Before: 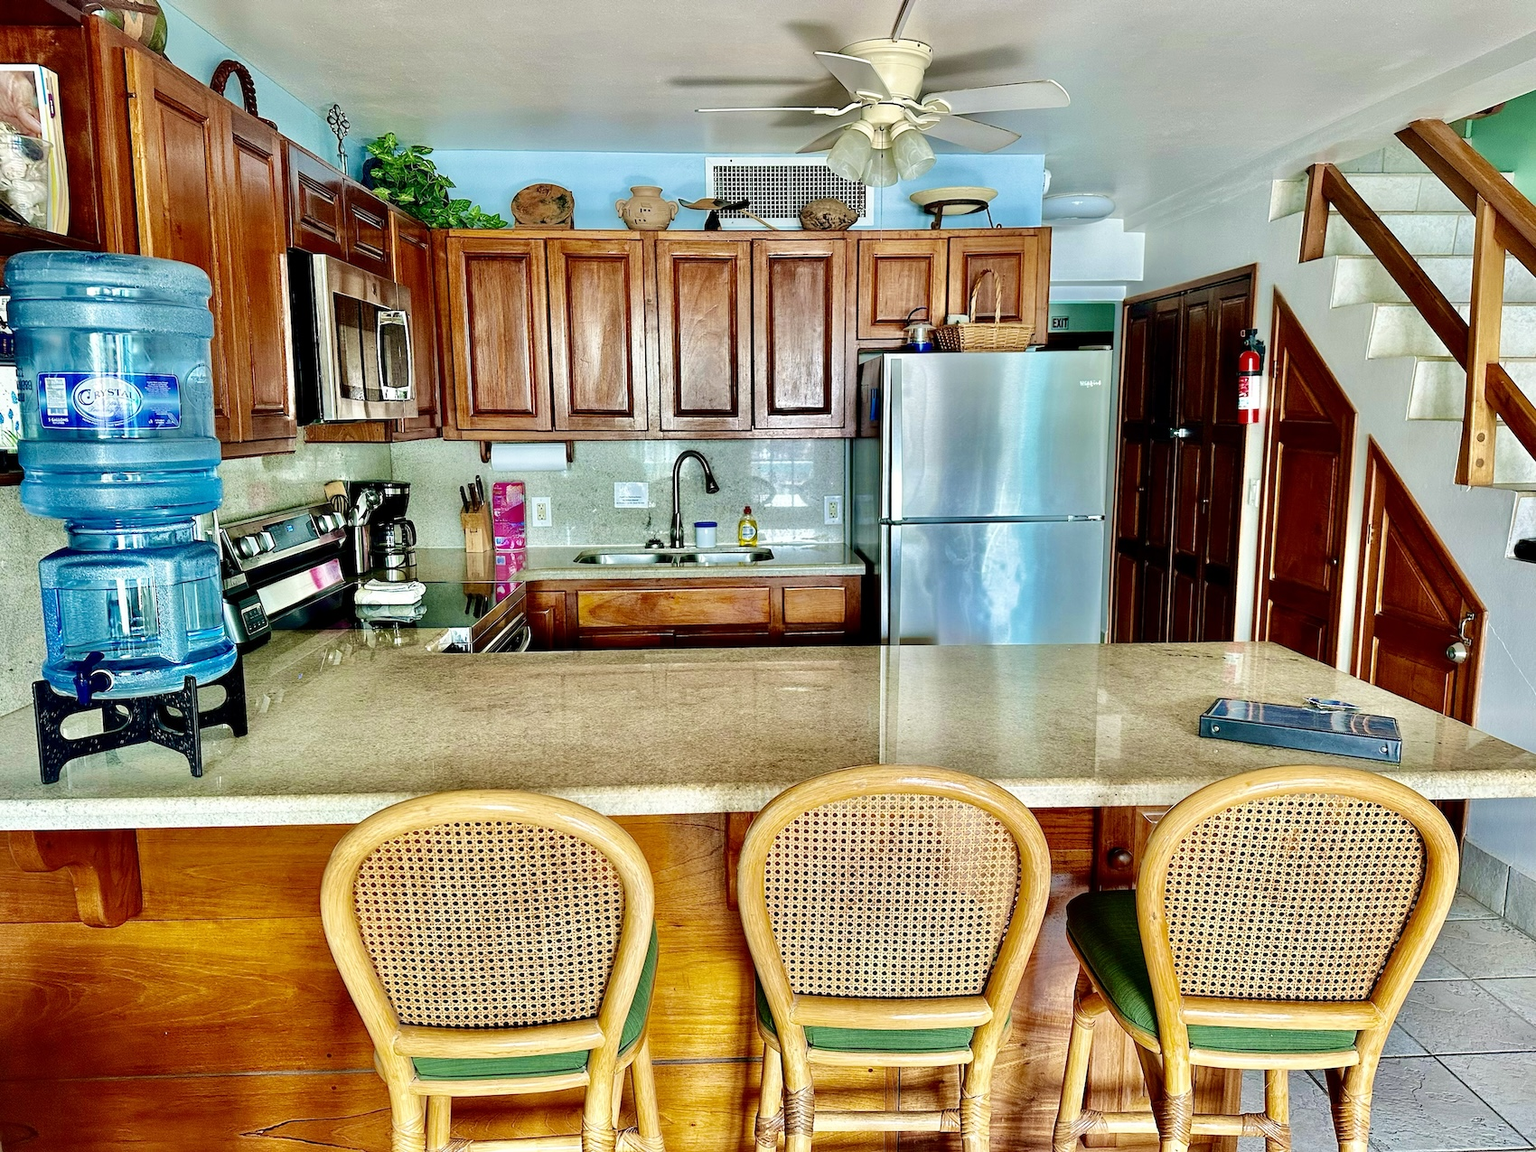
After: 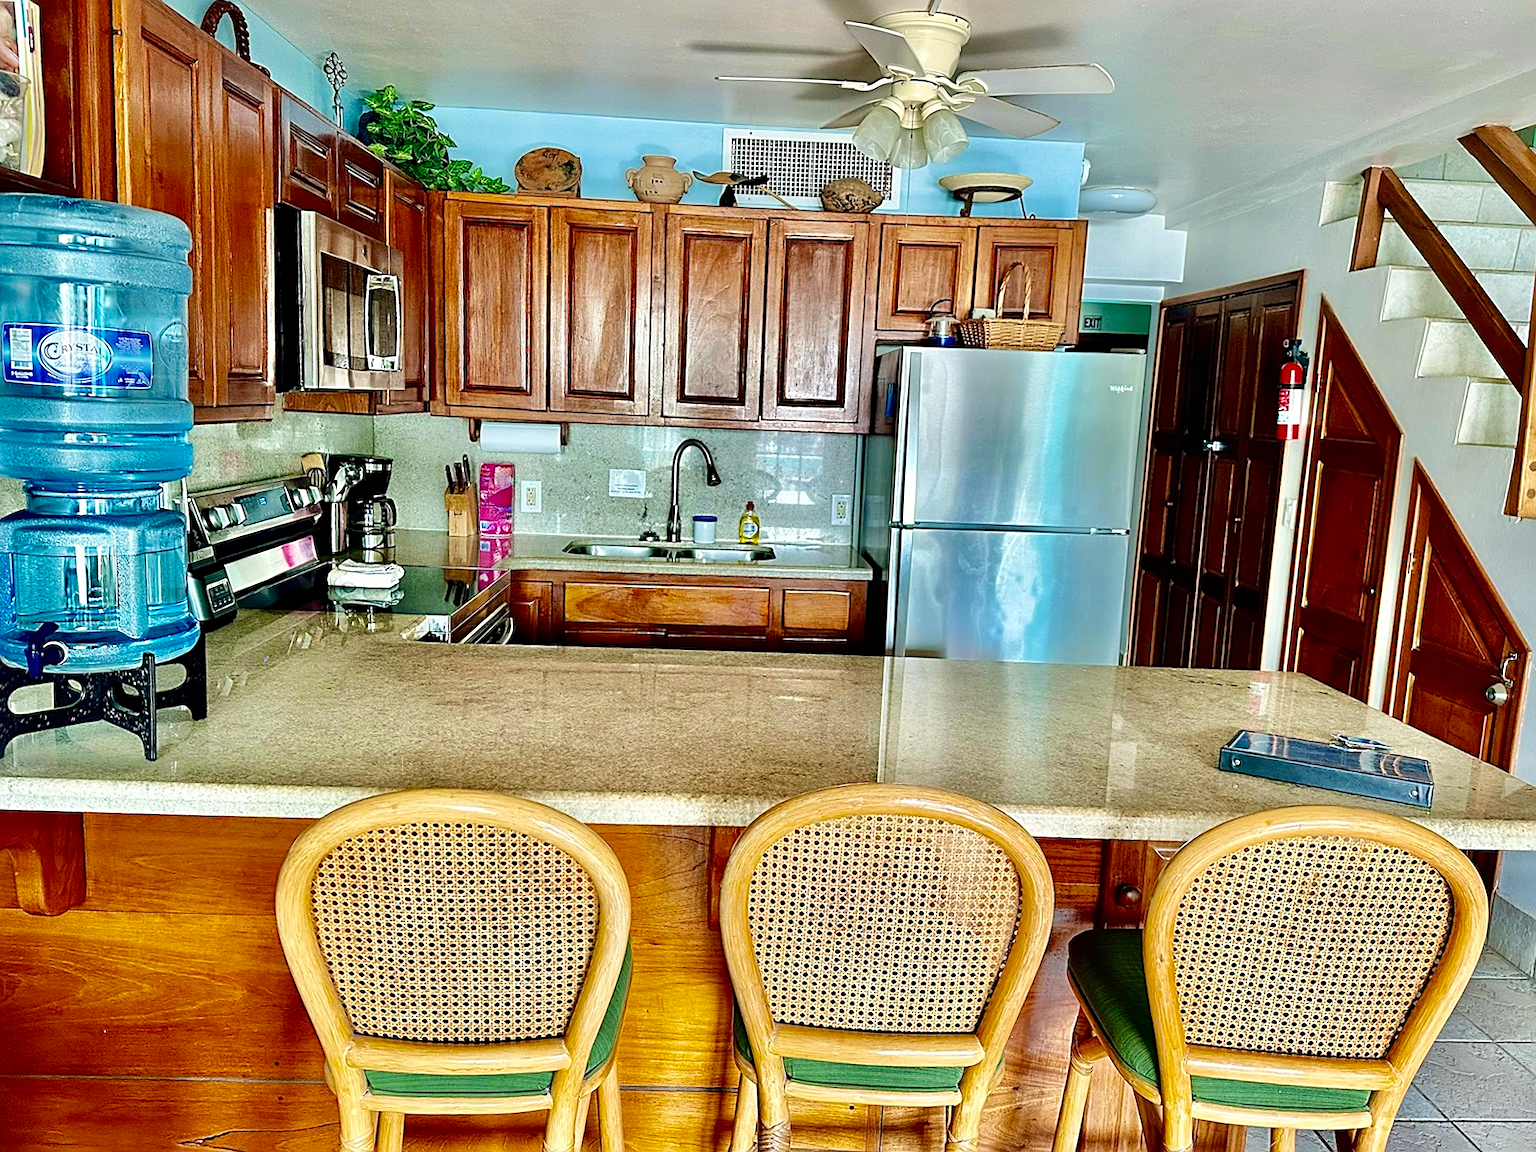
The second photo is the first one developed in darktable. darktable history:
crop and rotate: angle -2.81°
sharpen: on, module defaults
